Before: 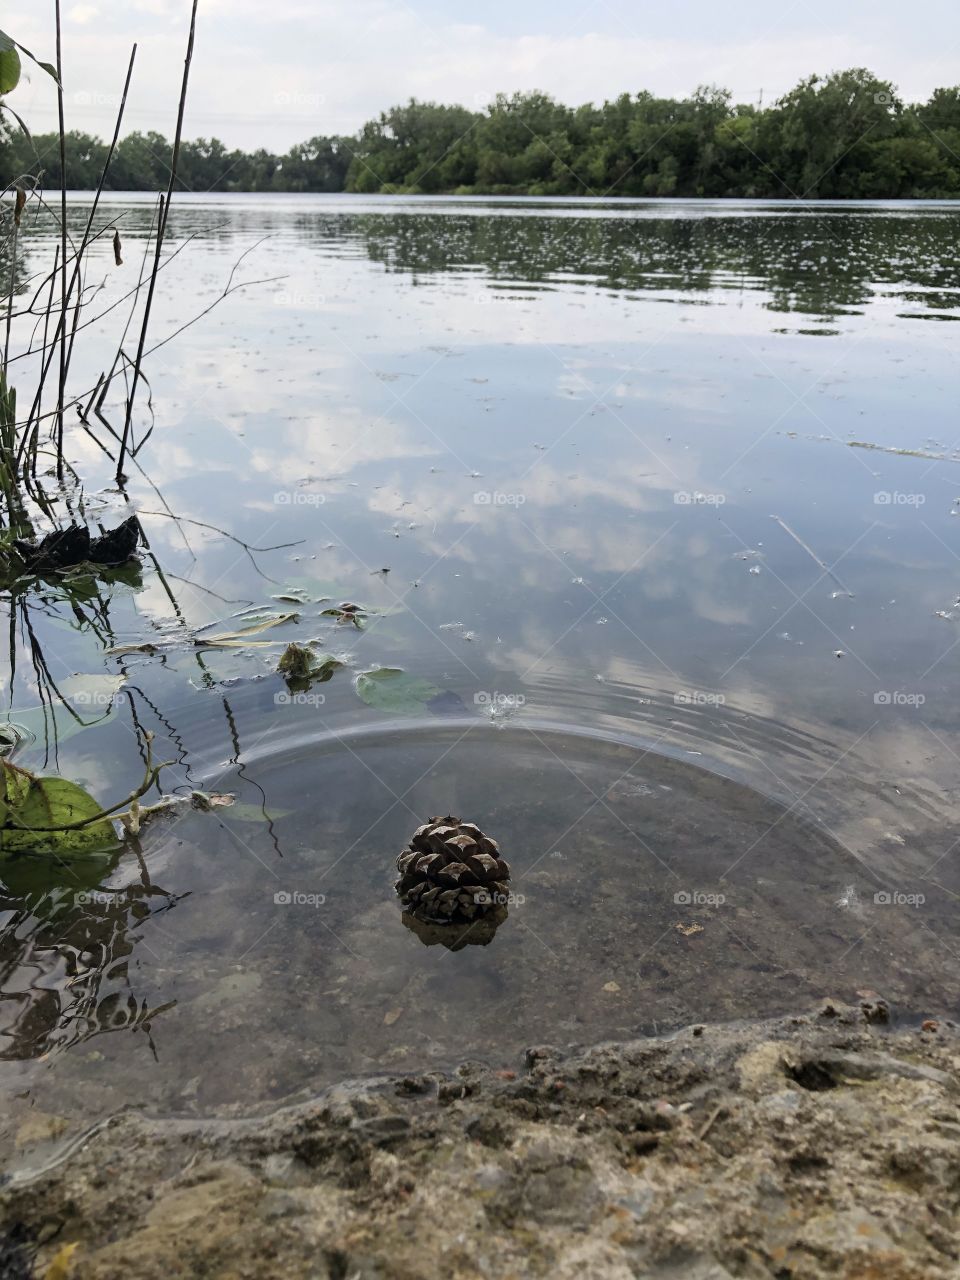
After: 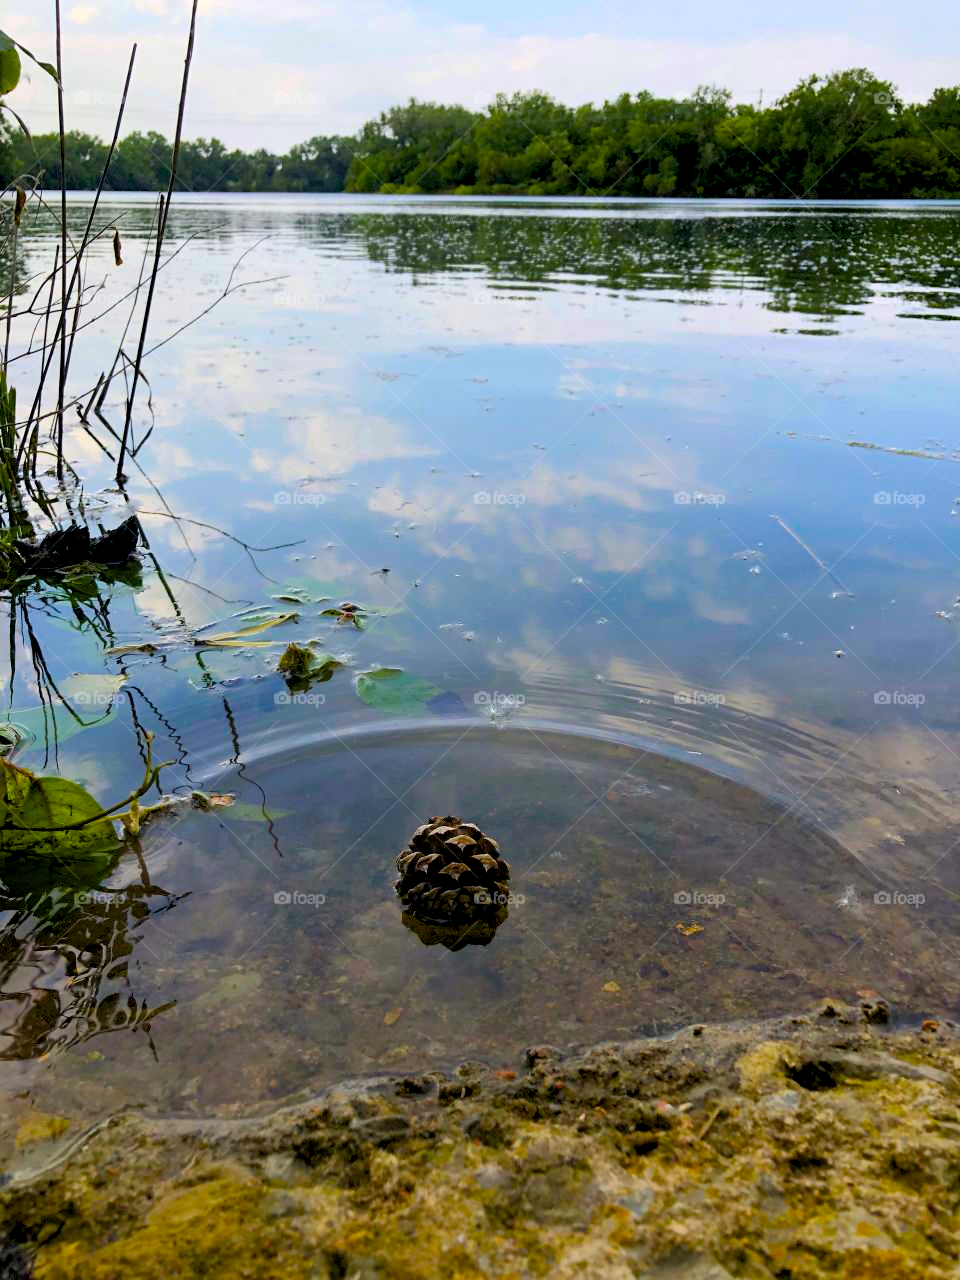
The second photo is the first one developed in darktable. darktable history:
color balance rgb: global offset › luminance -0.903%, perceptual saturation grading › global saturation 64.155%, perceptual saturation grading › highlights 59.592%, perceptual saturation grading › mid-tones 49.563%, perceptual saturation grading › shadows 49.89%, global vibrance 25.32%
